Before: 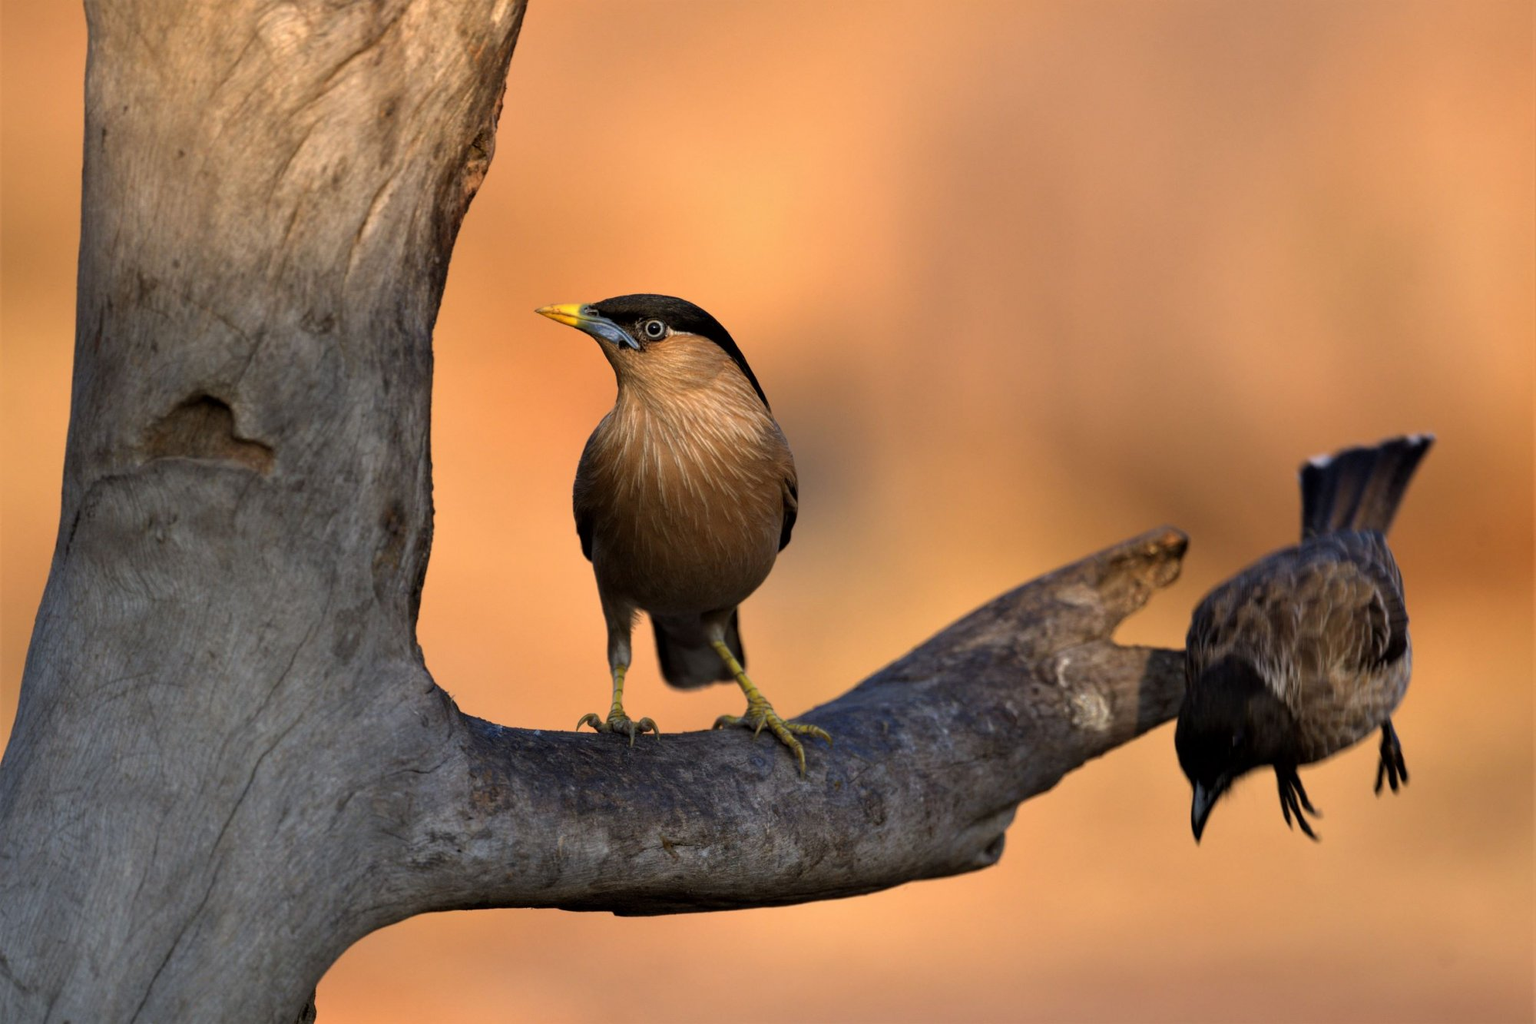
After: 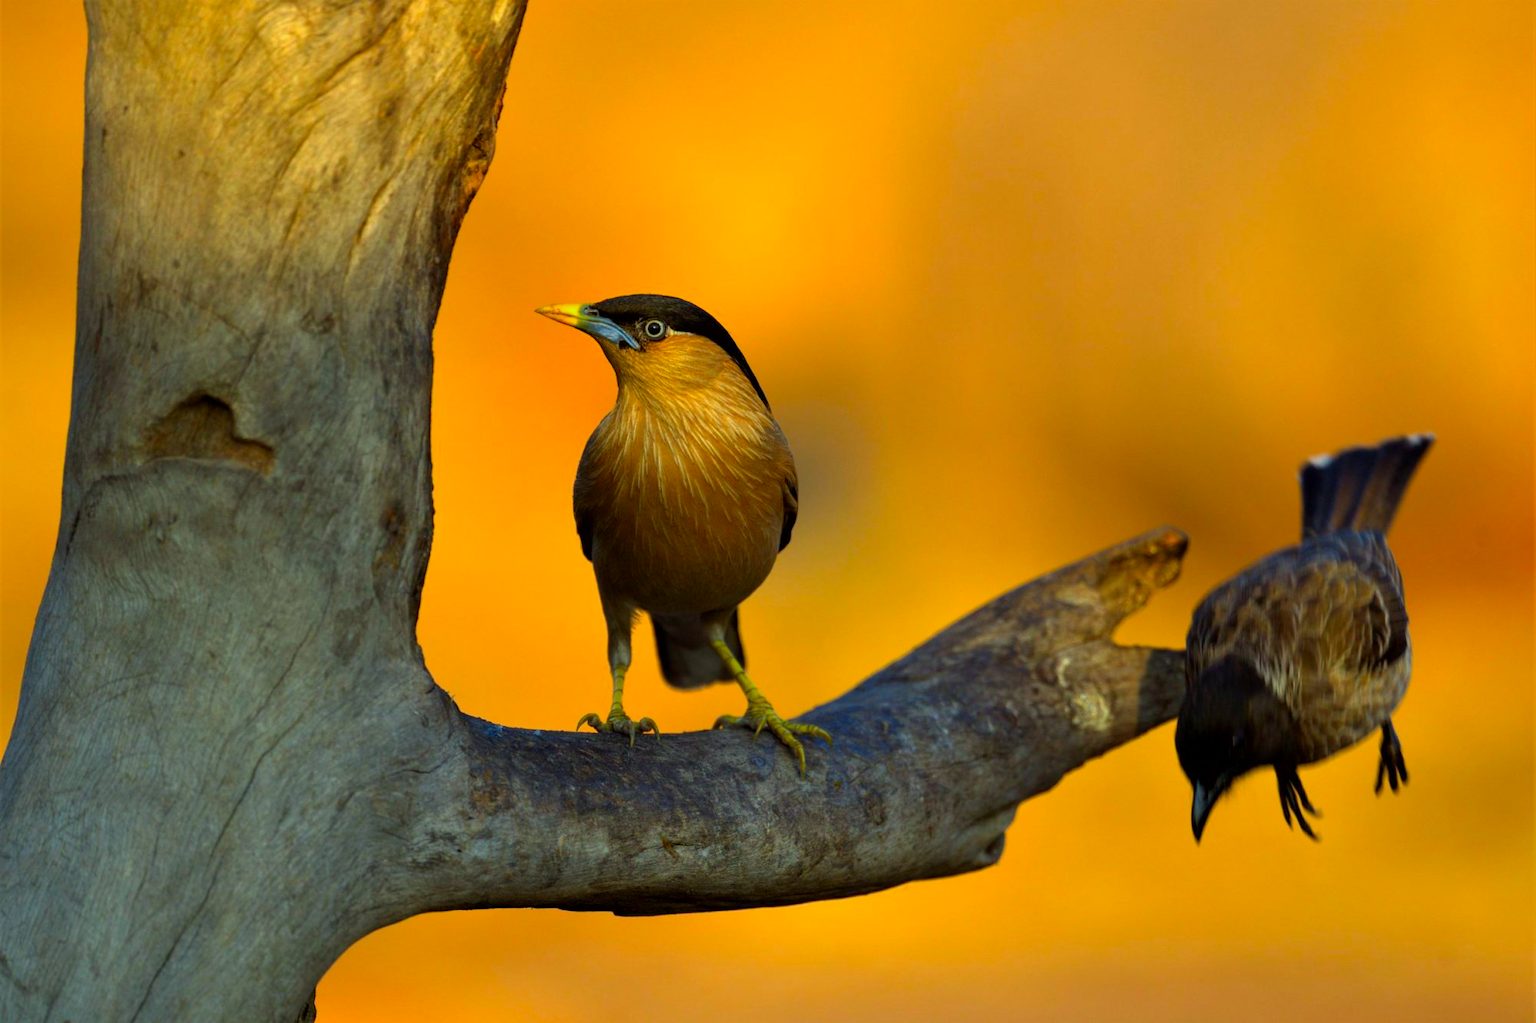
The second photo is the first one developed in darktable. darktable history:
color correction: highlights a* -11.18, highlights b* 9.93, saturation 1.71
